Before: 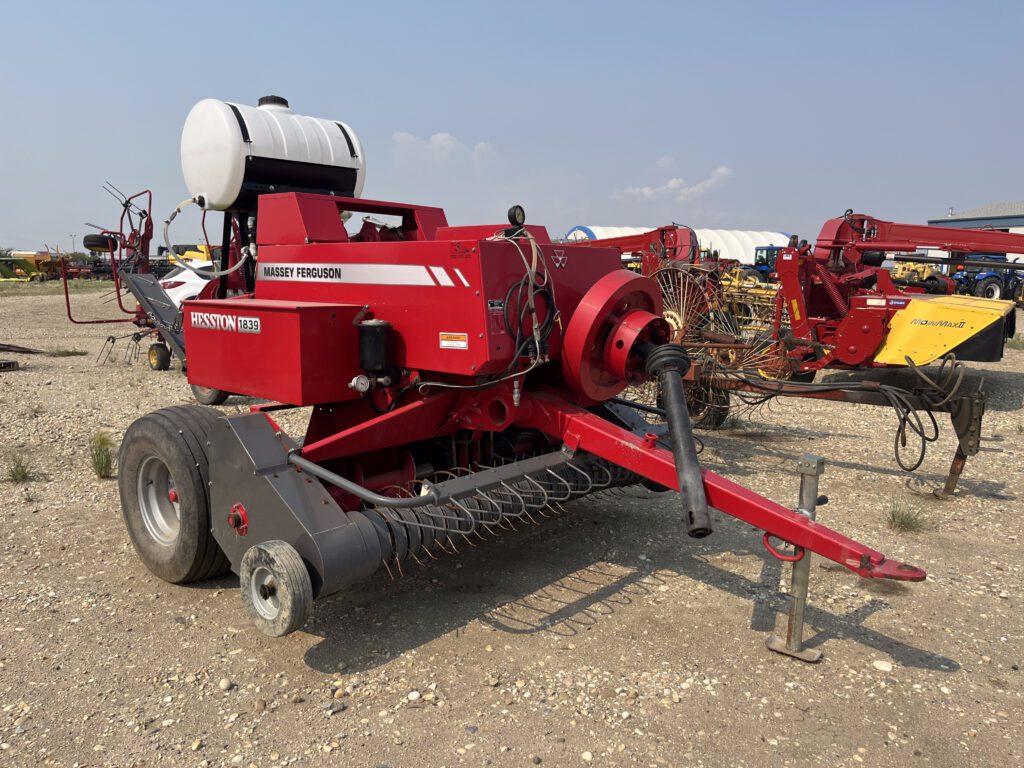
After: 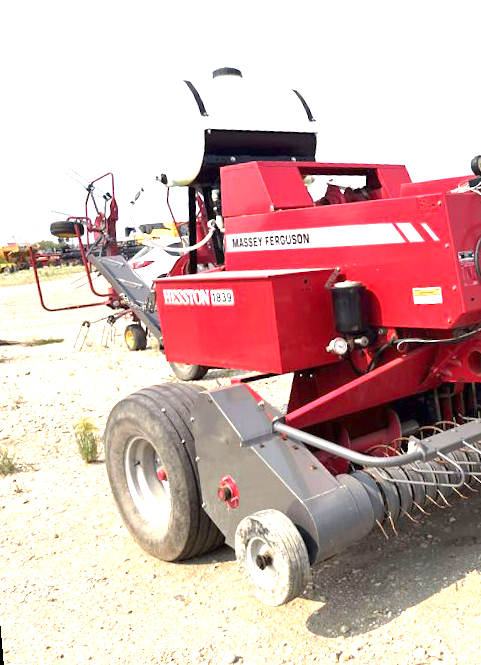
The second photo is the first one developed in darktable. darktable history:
crop and rotate: left 0%, top 0%, right 50.845%
exposure: exposure 2 EV, compensate highlight preservation false
tone equalizer: on, module defaults
rotate and perspective: rotation -5°, crop left 0.05, crop right 0.952, crop top 0.11, crop bottom 0.89
